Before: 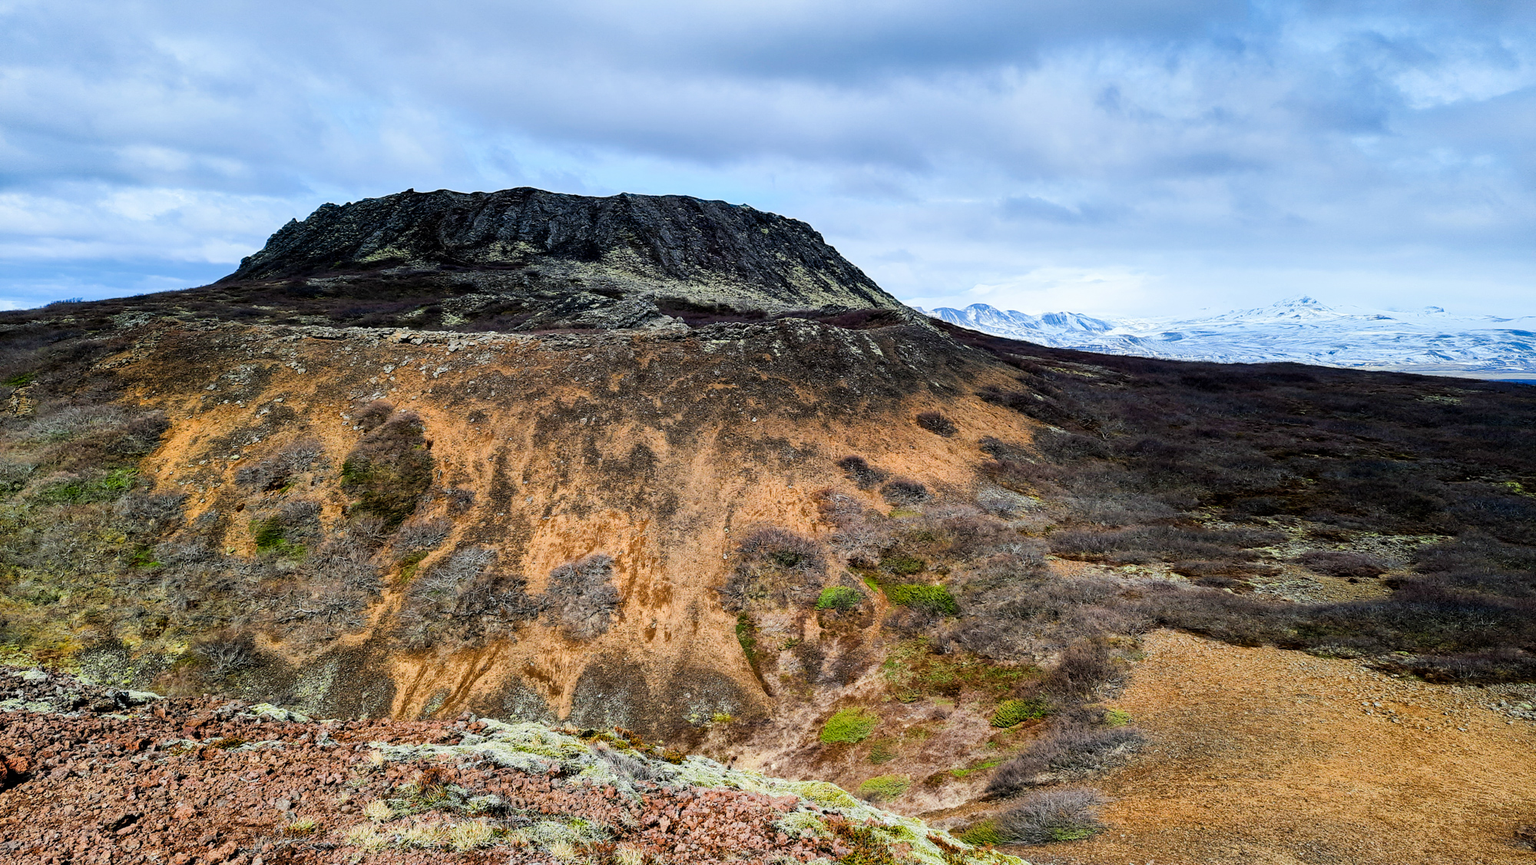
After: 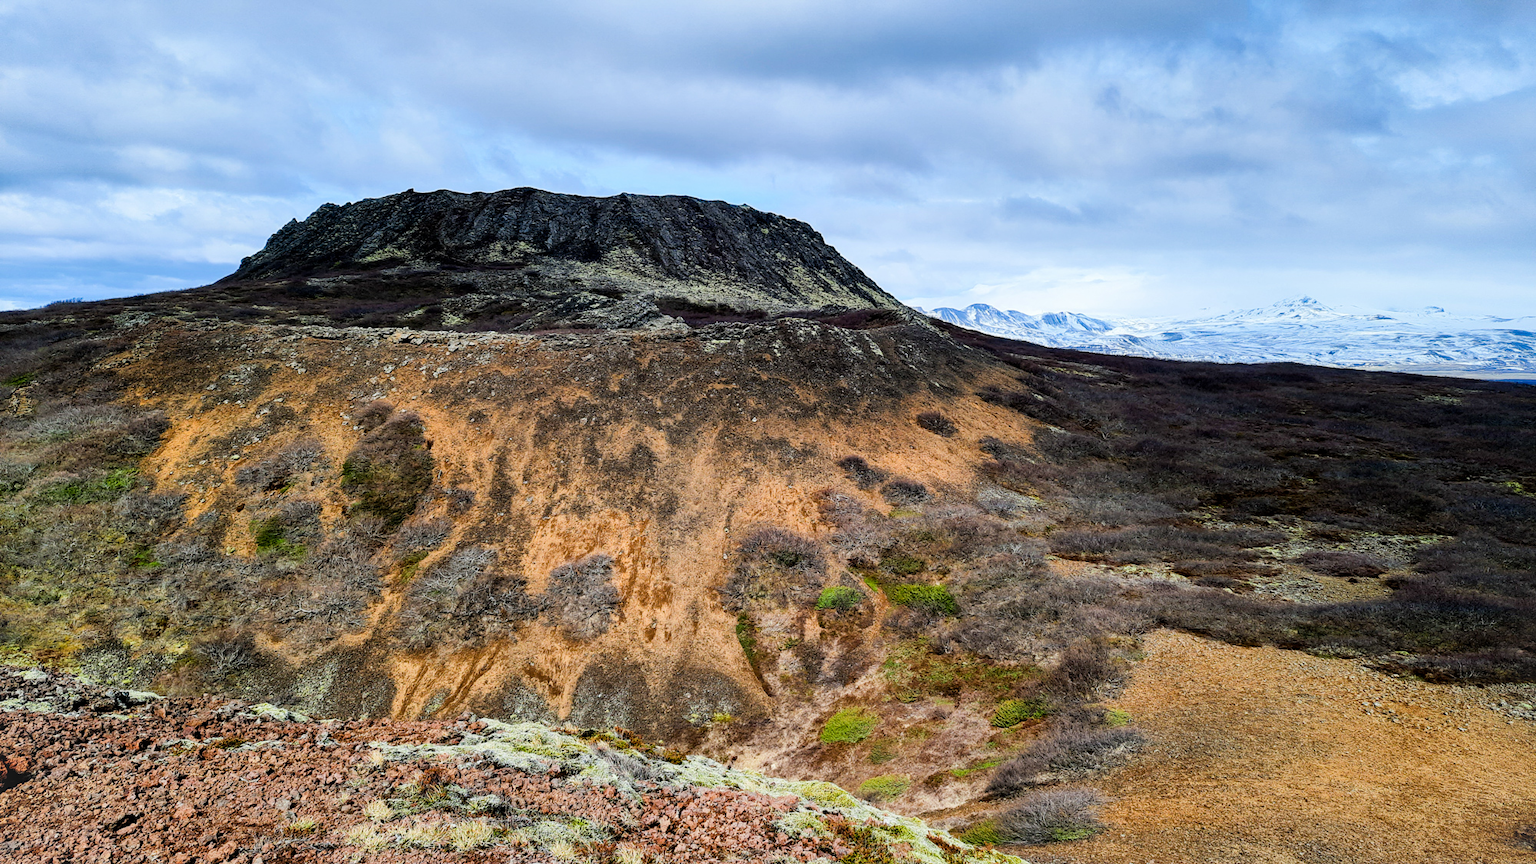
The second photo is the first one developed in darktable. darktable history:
vignetting: fall-off start 100%, brightness 0.05, saturation 0 | blend: blend mode normal, opacity 75%; mask: uniform (no mask)
